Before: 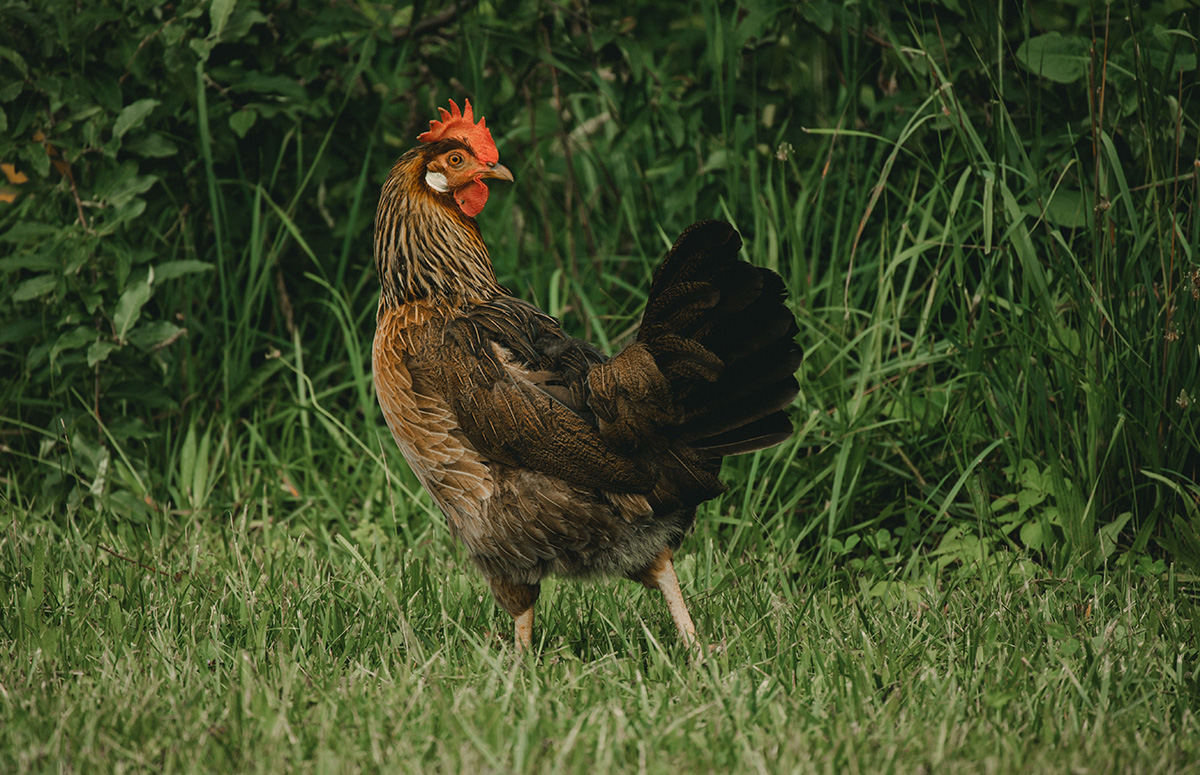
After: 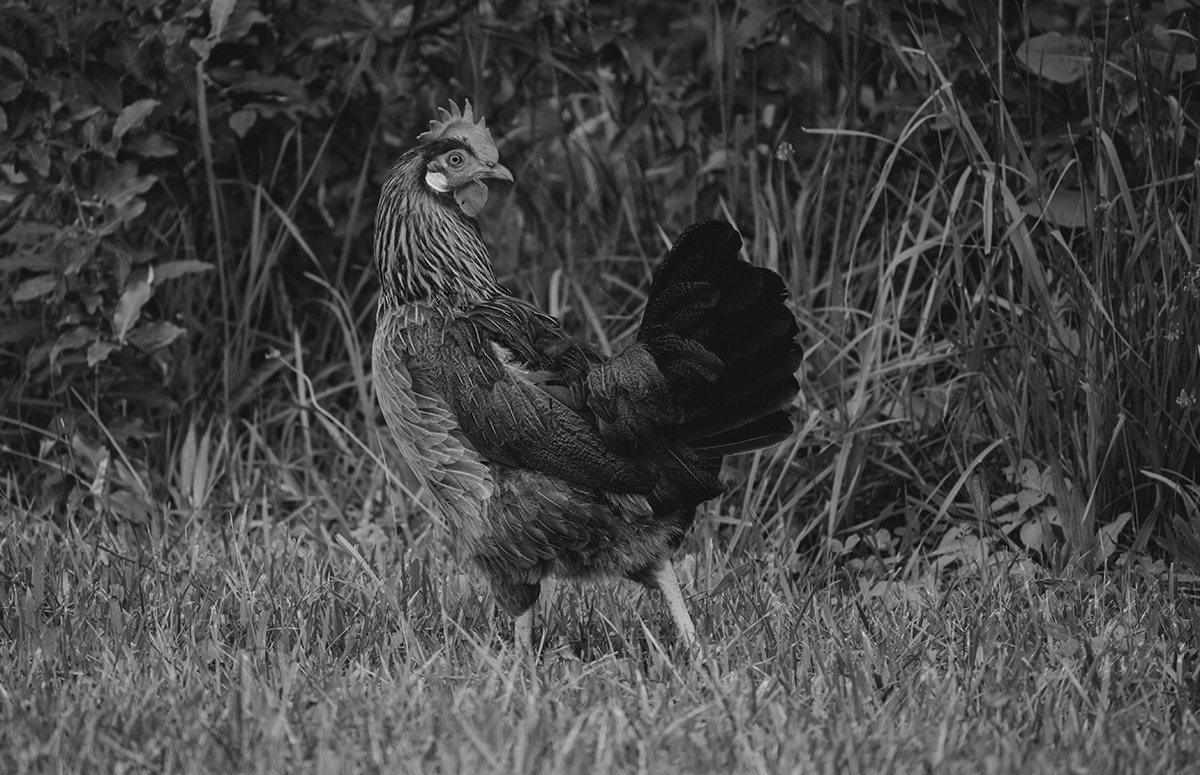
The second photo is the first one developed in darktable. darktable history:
monochrome: on, module defaults
color zones: curves: ch1 [(0.24, 0.634) (0.75, 0.5)]; ch2 [(0.253, 0.437) (0.745, 0.491)], mix 102.12%
